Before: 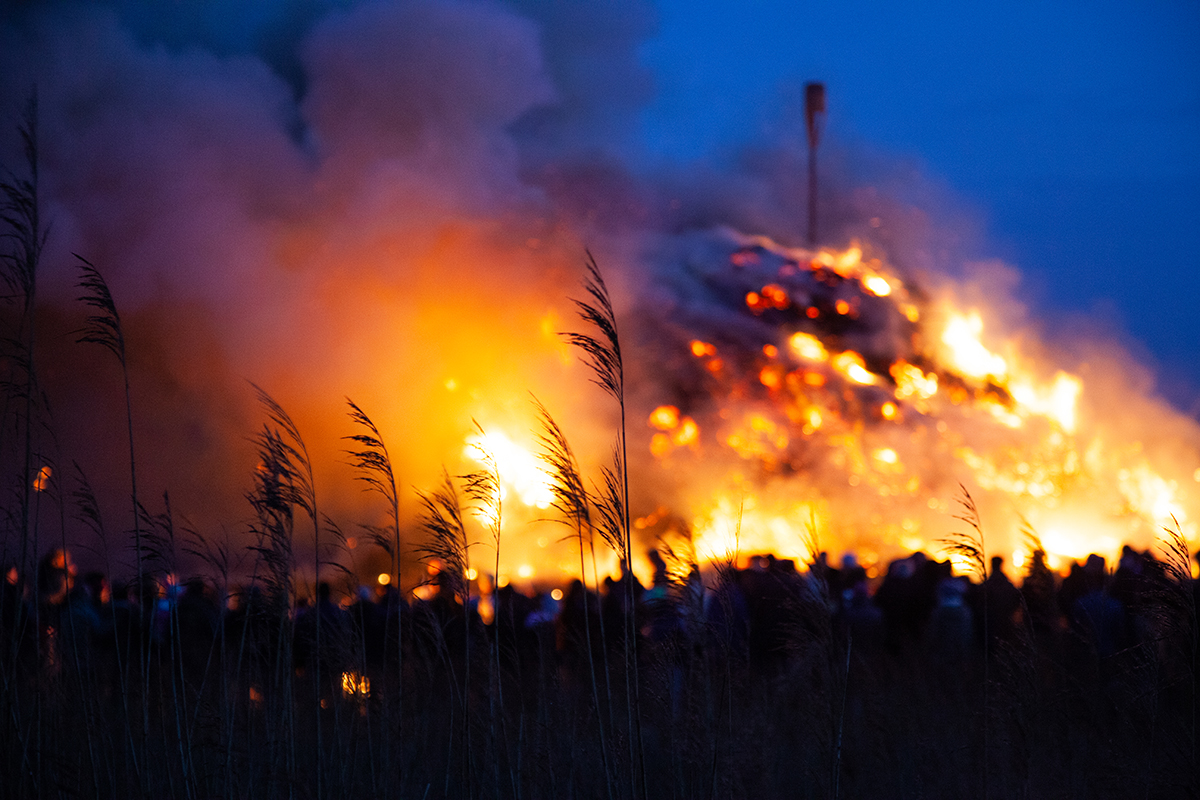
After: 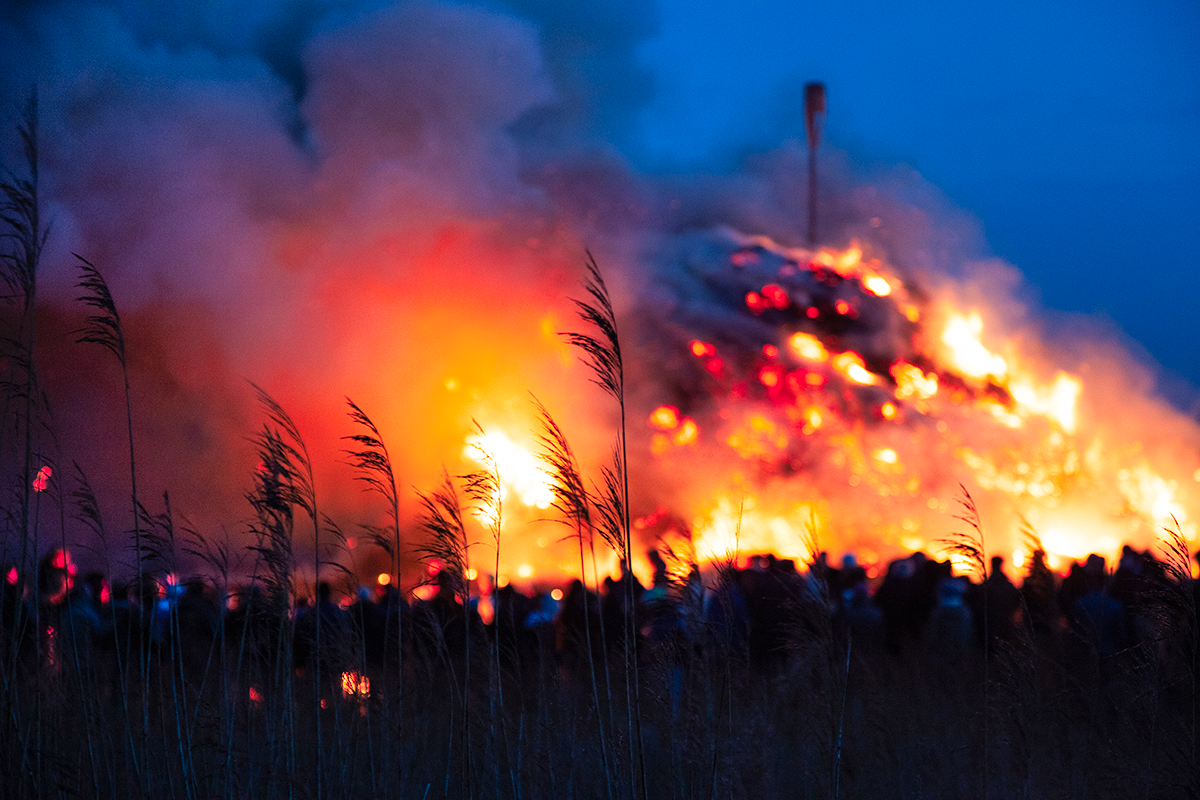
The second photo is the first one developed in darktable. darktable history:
color zones: curves: ch1 [(0.239, 0.552) (0.75, 0.5)]; ch2 [(0.25, 0.462) (0.749, 0.457)], mix 25.94%
shadows and highlights: highlights color adjustment 0%, low approximation 0.01, soften with gaussian
